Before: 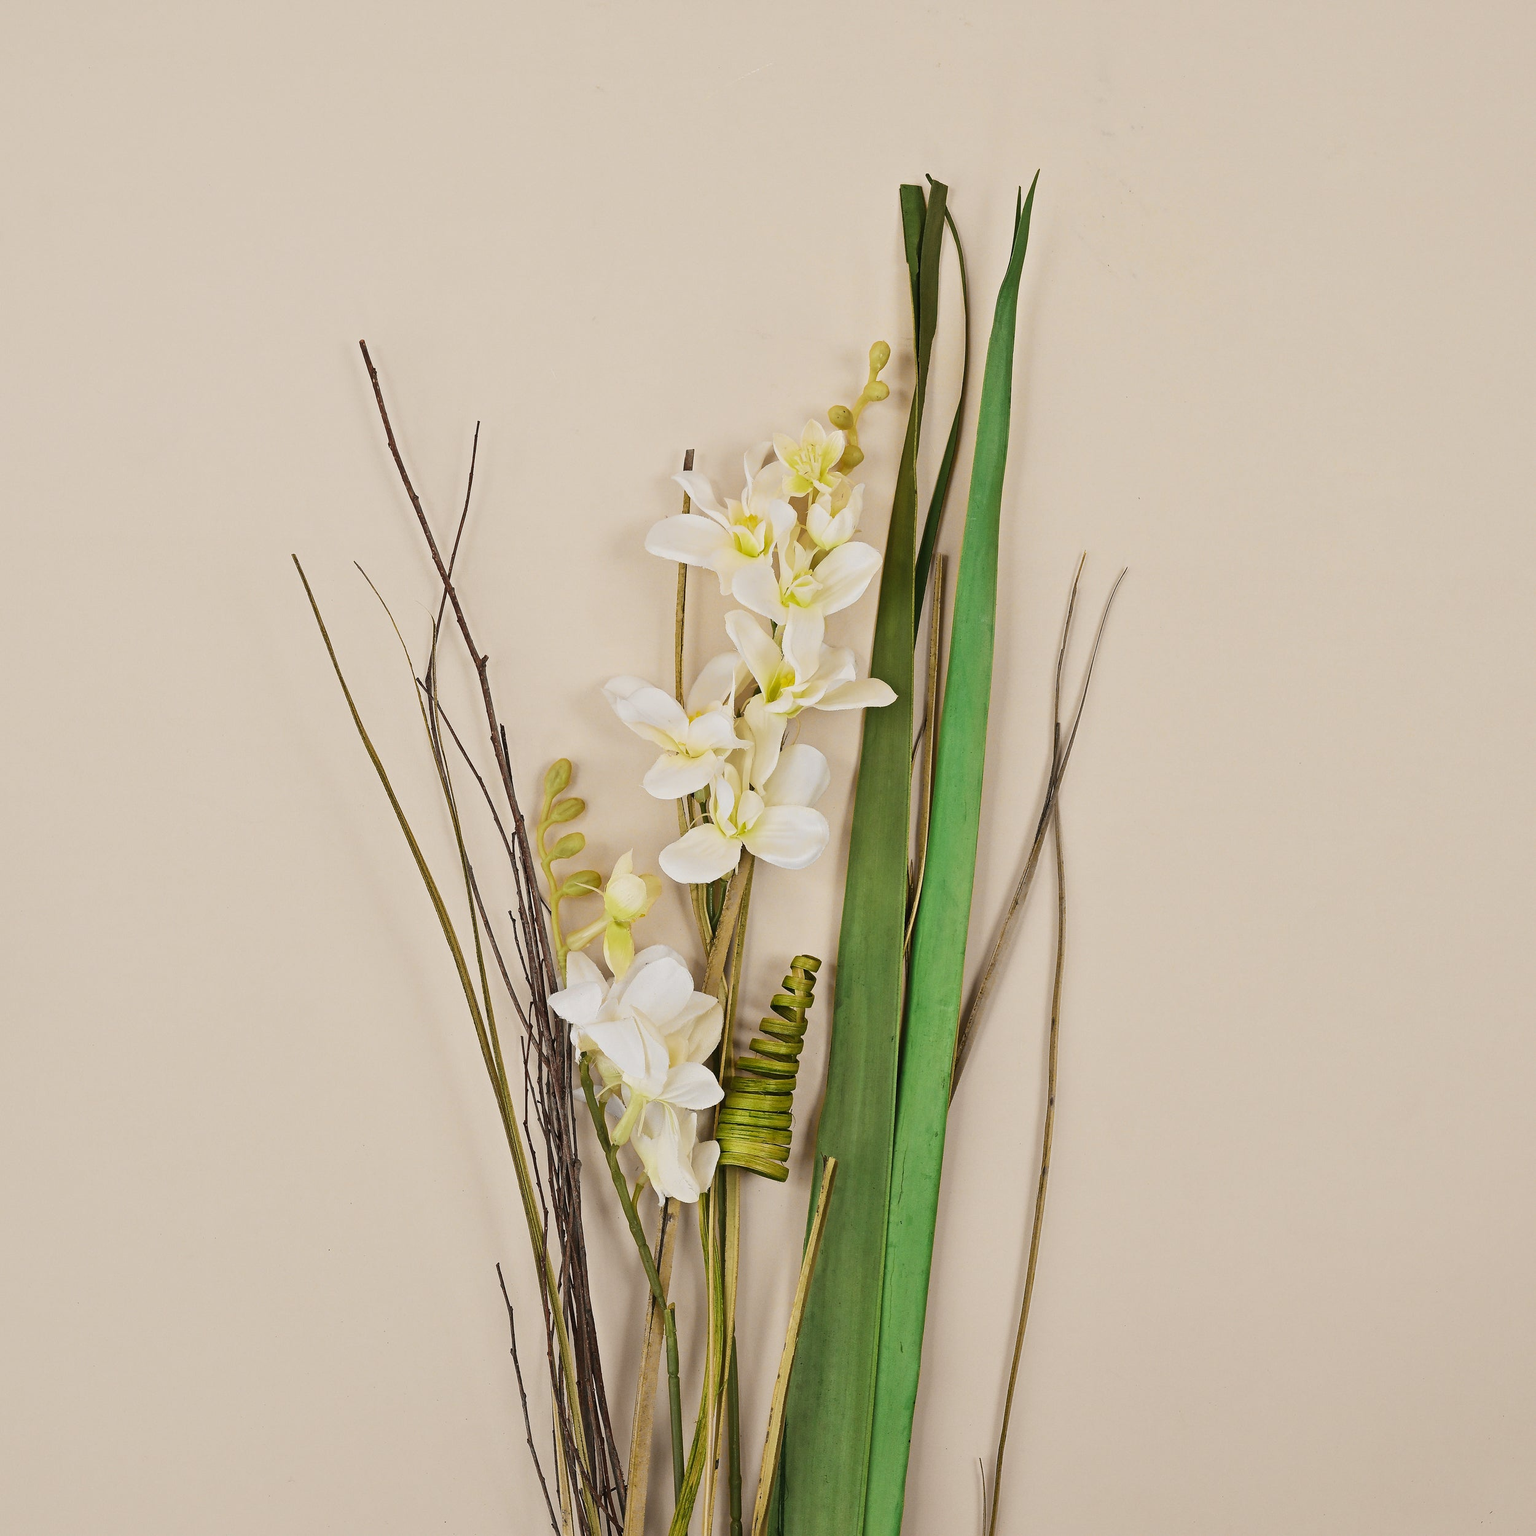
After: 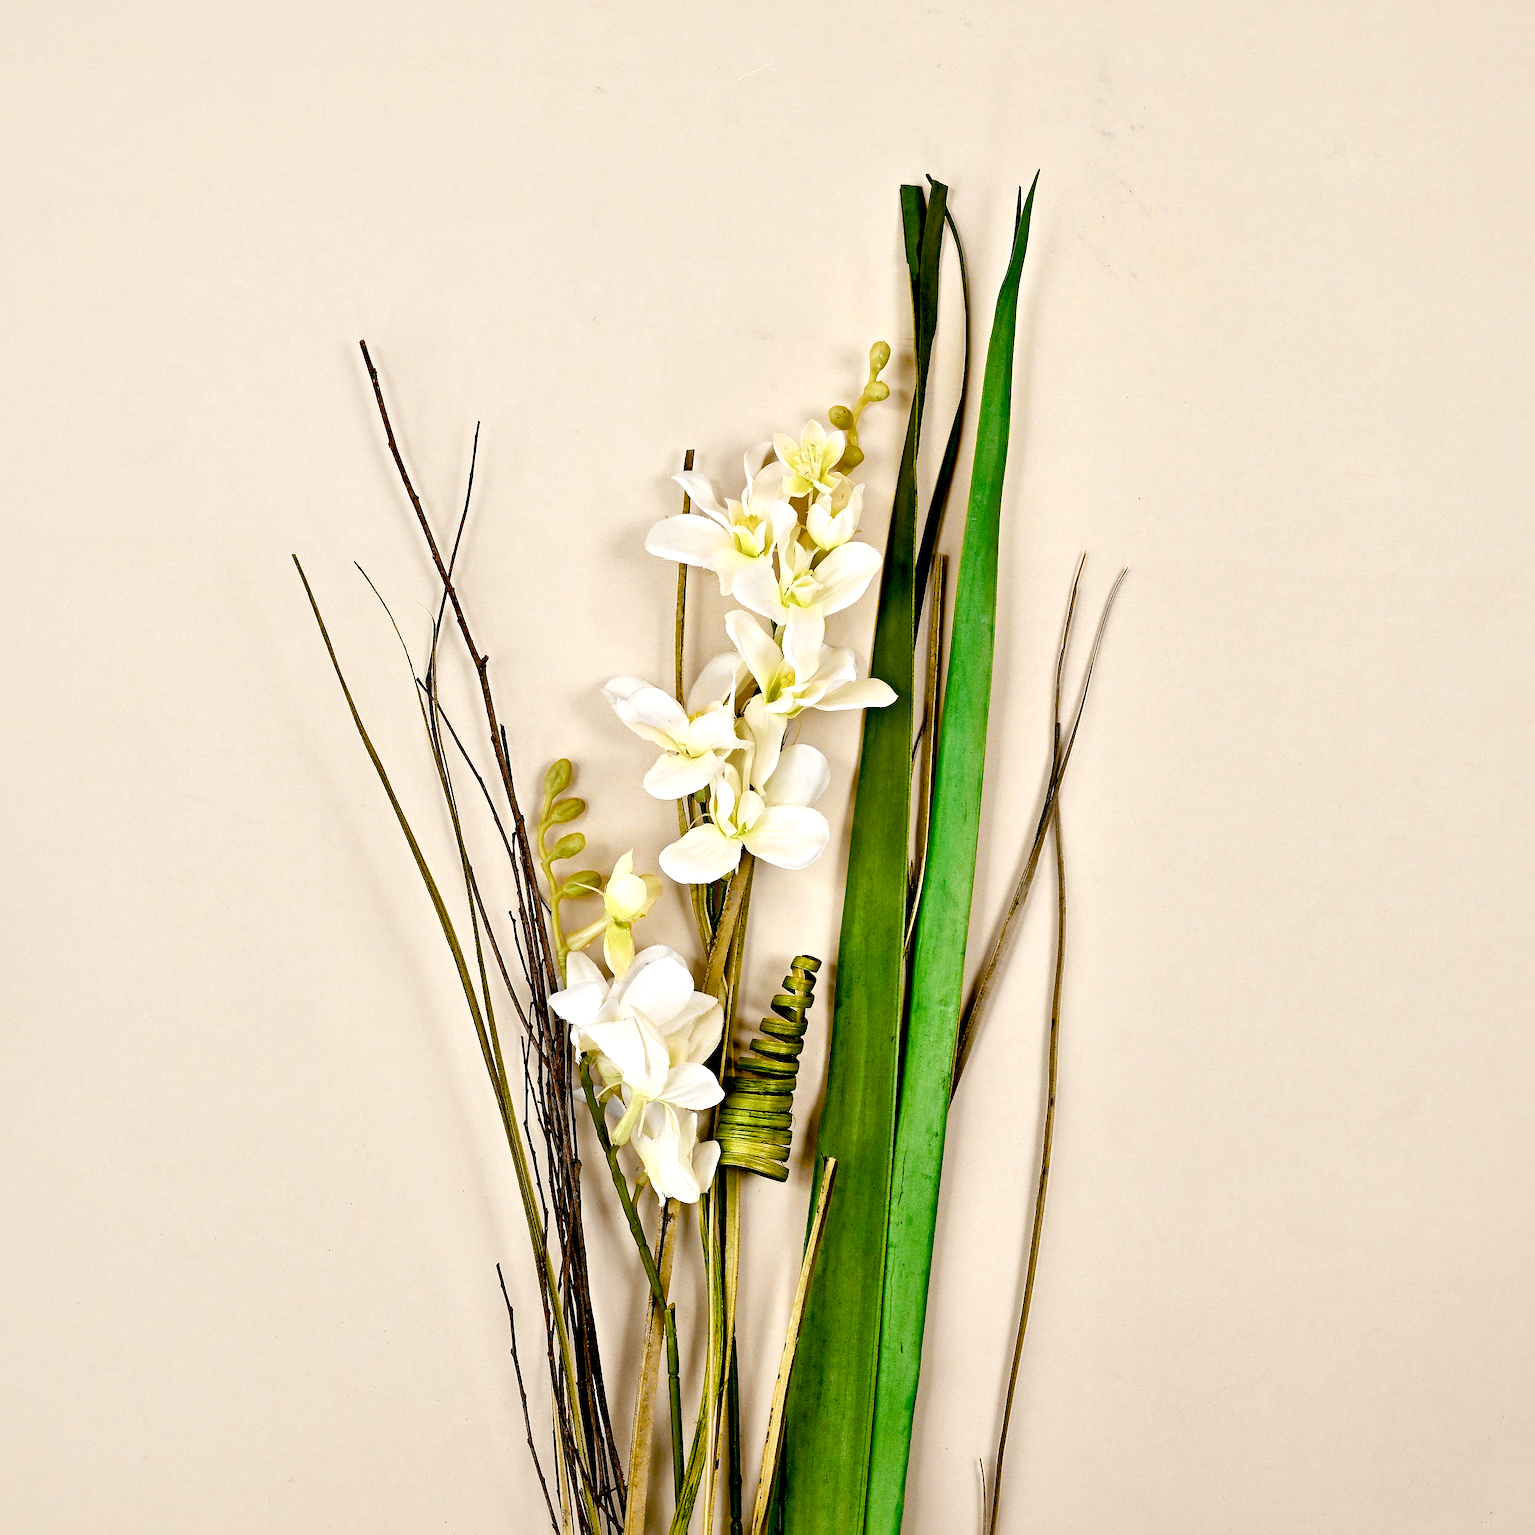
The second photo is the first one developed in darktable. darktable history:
color balance rgb: global offset › luminance -0.311%, global offset › chroma 0.107%, global offset › hue 167.39°, shadows fall-off 100.85%, linear chroma grading › global chroma 14.745%, perceptual saturation grading › global saturation 20%, perceptual saturation grading › highlights -49.311%, perceptual saturation grading › shadows 26.123%, mask middle-gray fulcrum 23.088%, global vibrance 9.785%
exposure: black level correction 0.039, exposure 0.5 EV, compensate highlight preservation false
local contrast: mode bilateral grid, contrast 99, coarseness 100, detail 165%, midtone range 0.2
